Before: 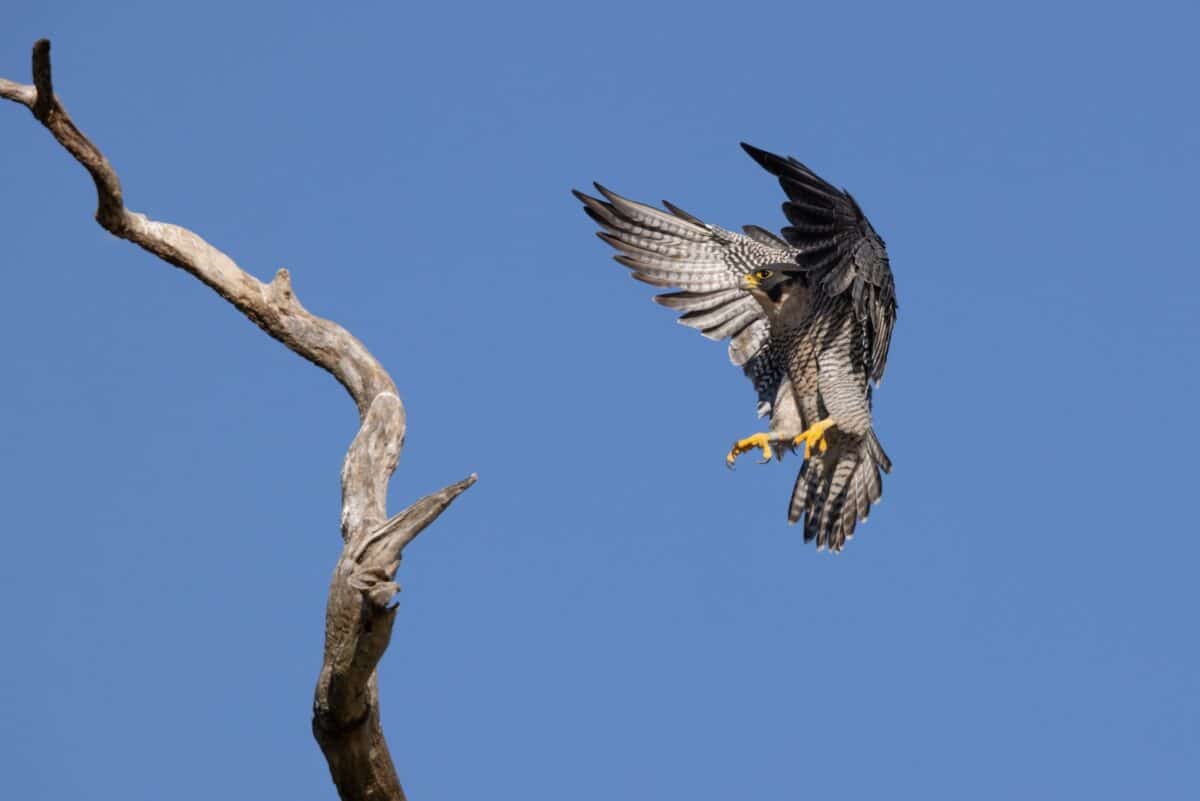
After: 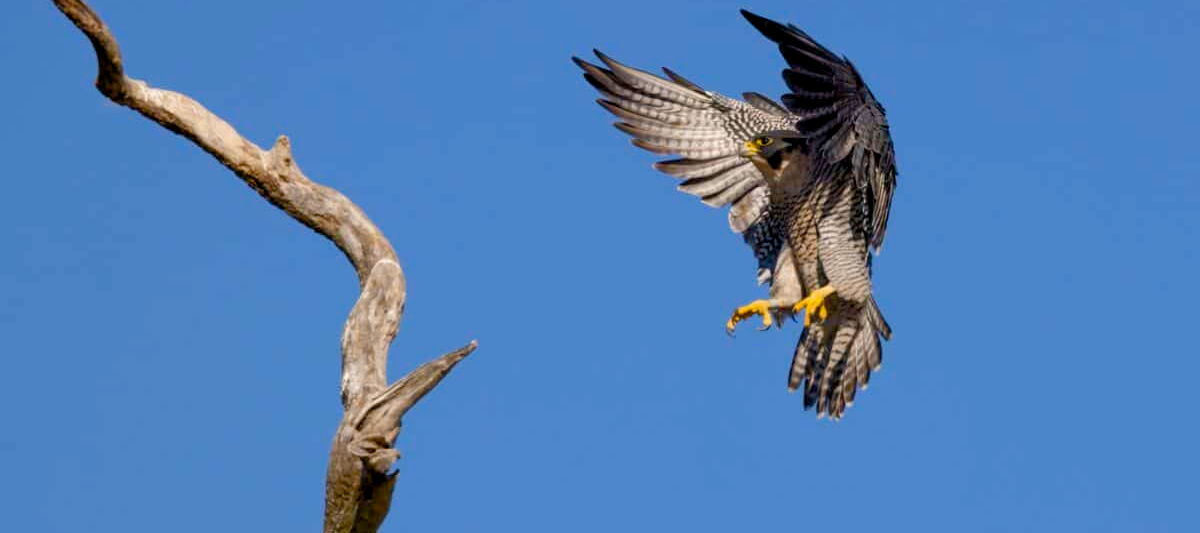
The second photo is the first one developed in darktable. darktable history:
color balance rgb: shadows lift › chroma 1%, shadows lift › hue 240.84°, highlights gain › chroma 2%, highlights gain › hue 73.2°, global offset › luminance -0.5%, perceptual saturation grading › global saturation 20%, perceptual saturation grading › highlights -25%, perceptual saturation grading › shadows 50%, global vibrance 25.26%
crop: top 16.727%, bottom 16.727%
